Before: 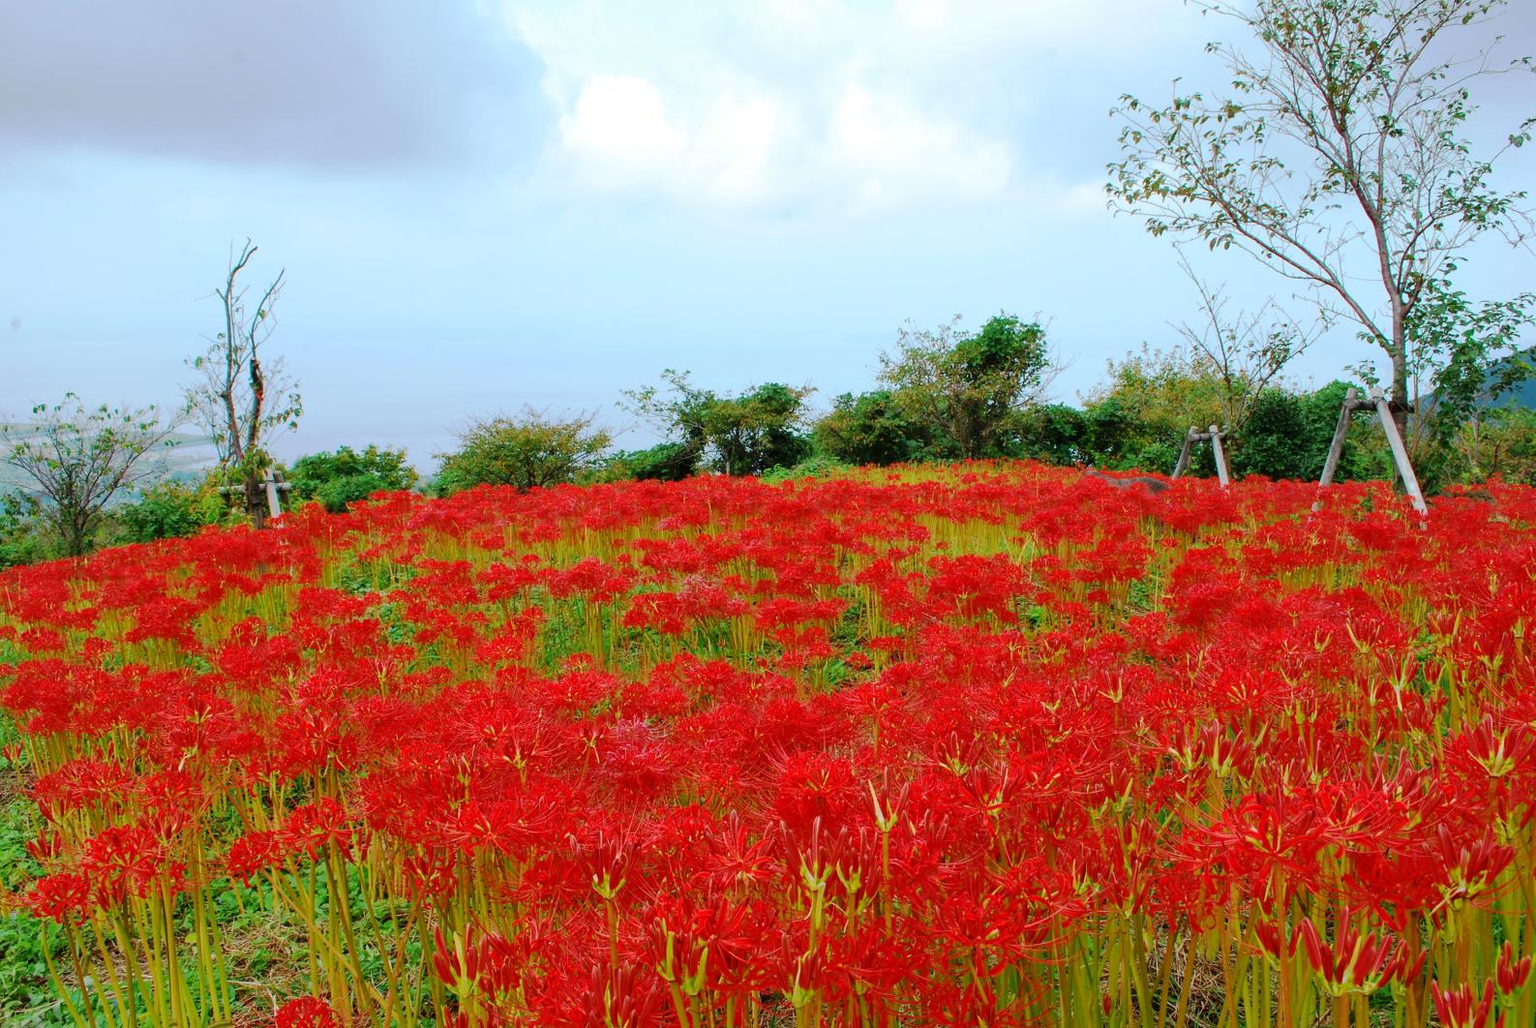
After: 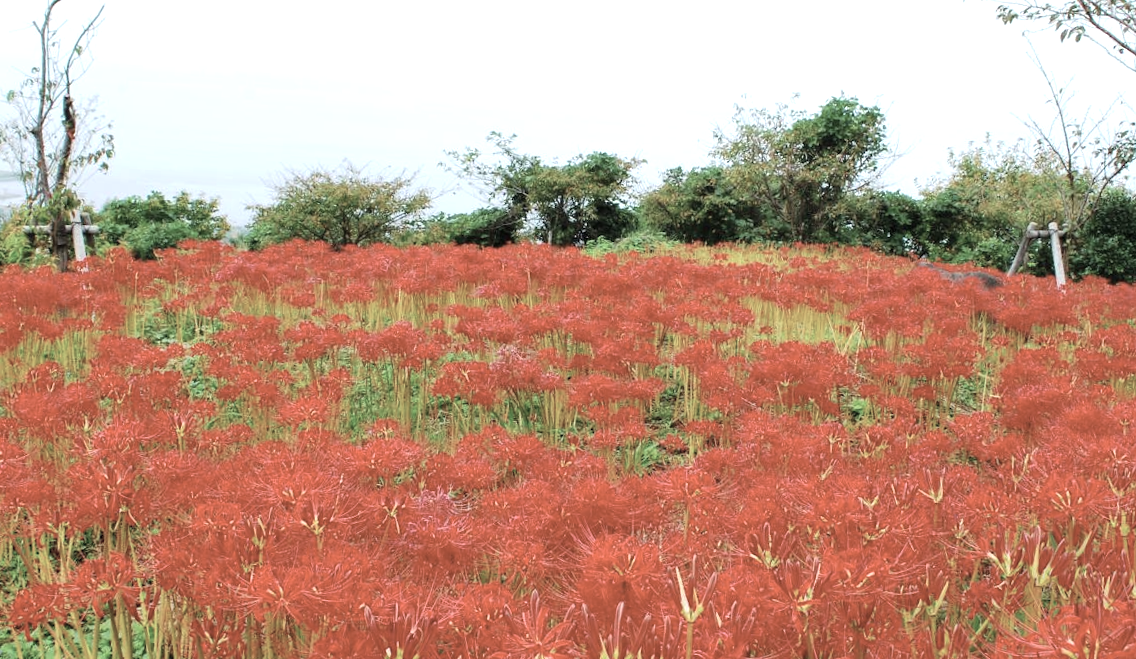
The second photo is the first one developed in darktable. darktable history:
crop and rotate: angle -3.37°, left 9.79%, top 20.73%, right 12.42%, bottom 11.82%
color correction: saturation 0.5
exposure: black level correction 0, exposure 0.7 EV, compensate exposure bias true, compensate highlight preservation false
